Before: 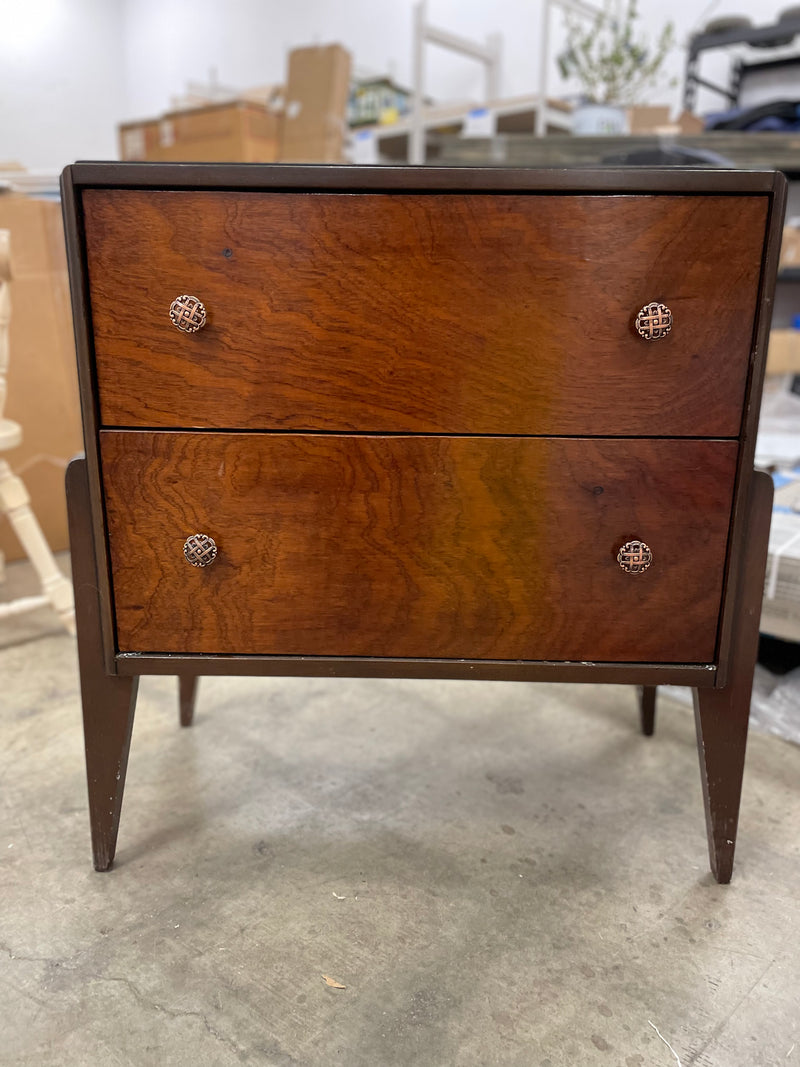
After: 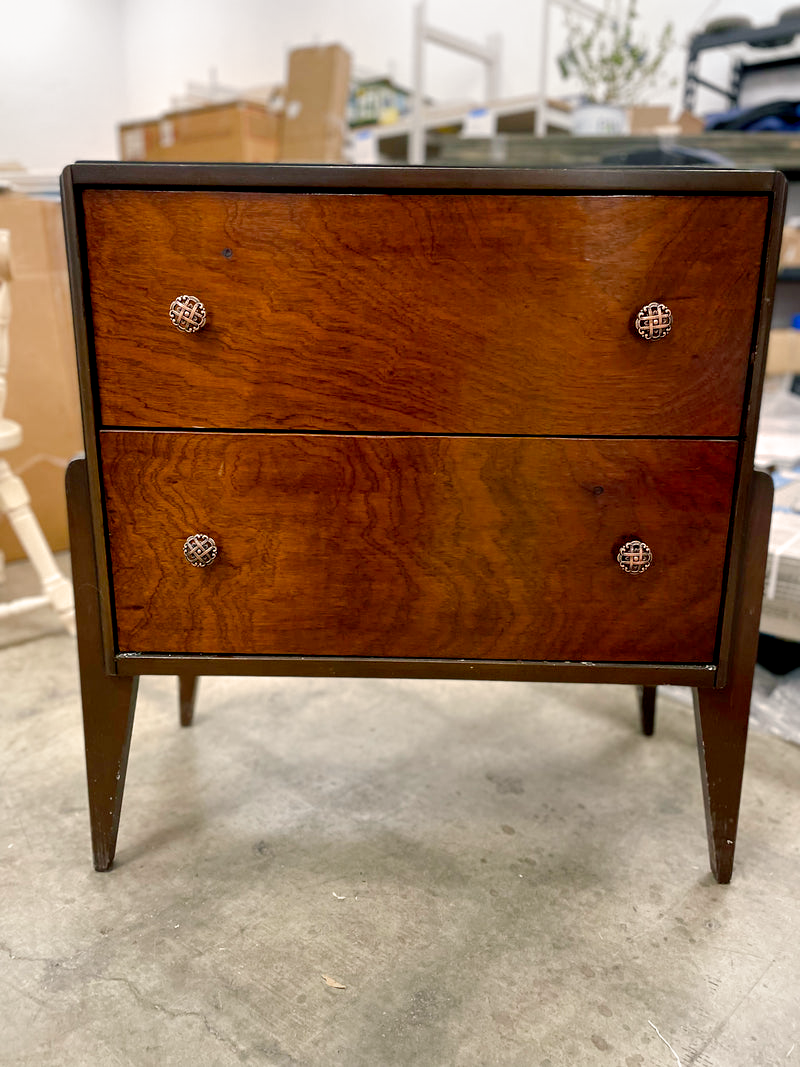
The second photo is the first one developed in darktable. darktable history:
filmic rgb: black relative exposure -16 EV, threshold -0.33 EV, transition 3.19 EV, structure ↔ texture 100%, target black luminance 0%, hardness 7.57, latitude 72.96%, contrast 0.908, highlights saturation mix 10%, shadows ↔ highlights balance -0.38%, add noise in highlights 0, preserve chrominance no, color science v4 (2020), iterations of high-quality reconstruction 10, enable highlight reconstruction true
color balance rgb: shadows lift › chroma 2.79%, shadows lift › hue 190.66°, power › hue 171.85°, highlights gain › chroma 2.16%, highlights gain › hue 75.26°, global offset › luminance -0.51%, perceptual saturation grading › highlights -33.8%, perceptual saturation grading › mid-tones 14.98%, perceptual saturation grading › shadows 48.43%, perceptual brilliance grading › highlights 15.68%, perceptual brilliance grading › mid-tones 6.62%, perceptual brilliance grading › shadows -14.98%, global vibrance 11.32%, contrast 5.05%
